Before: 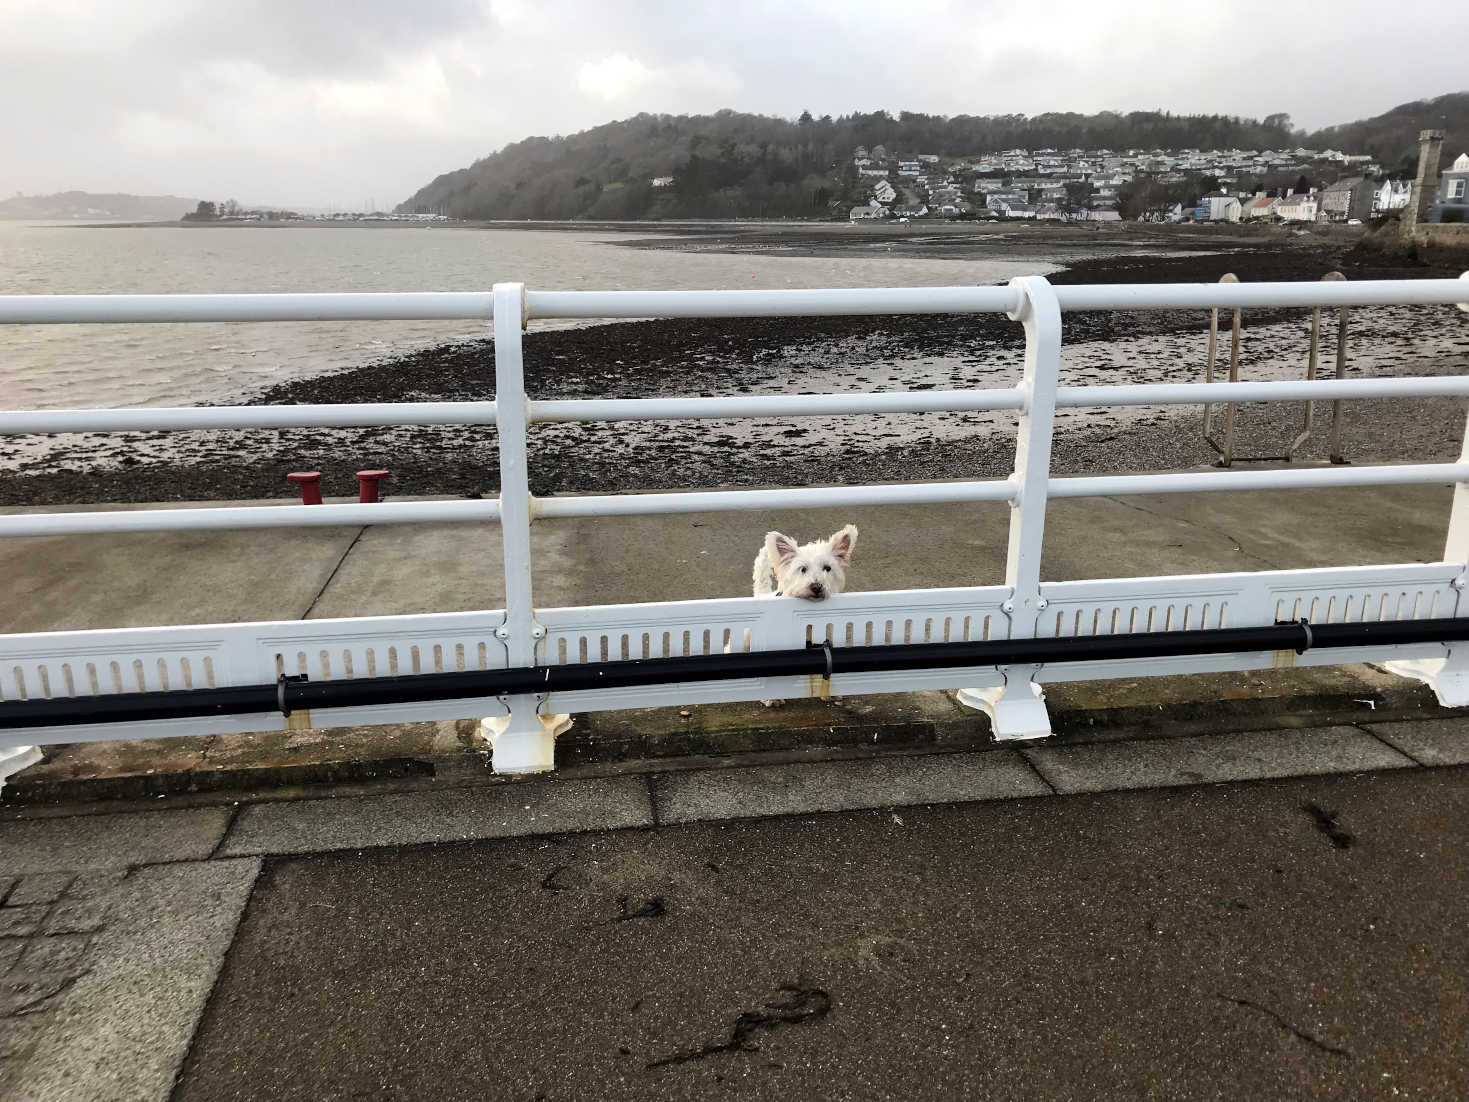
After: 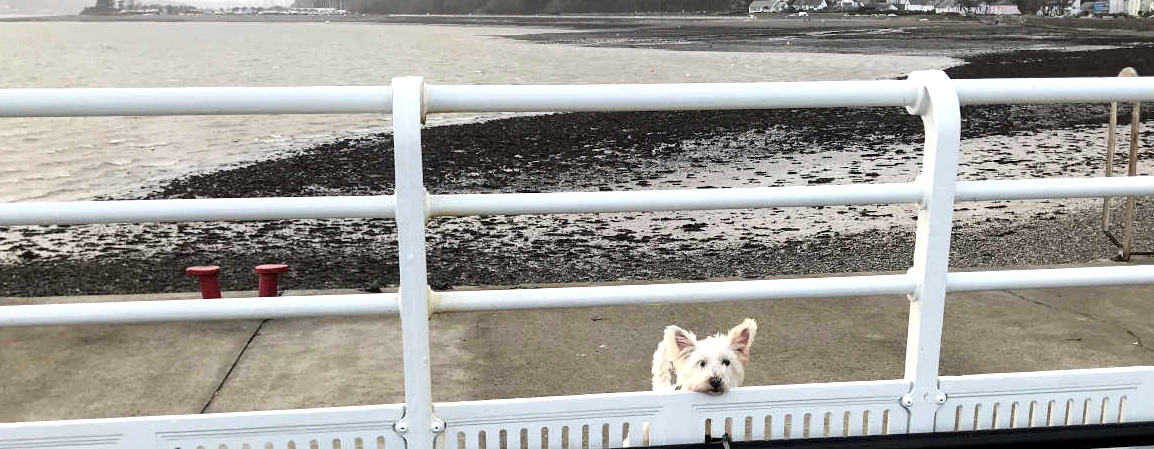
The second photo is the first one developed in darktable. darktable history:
crop: left 6.915%, top 18.711%, right 14.463%, bottom 40.531%
local contrast: mode bilateral grid, contrast 100, coarseness 99, detail 91%, midtone range 0.2
exposure: black level correction 0.001, exposure 0.499 EV, compensate highlight preservation false
